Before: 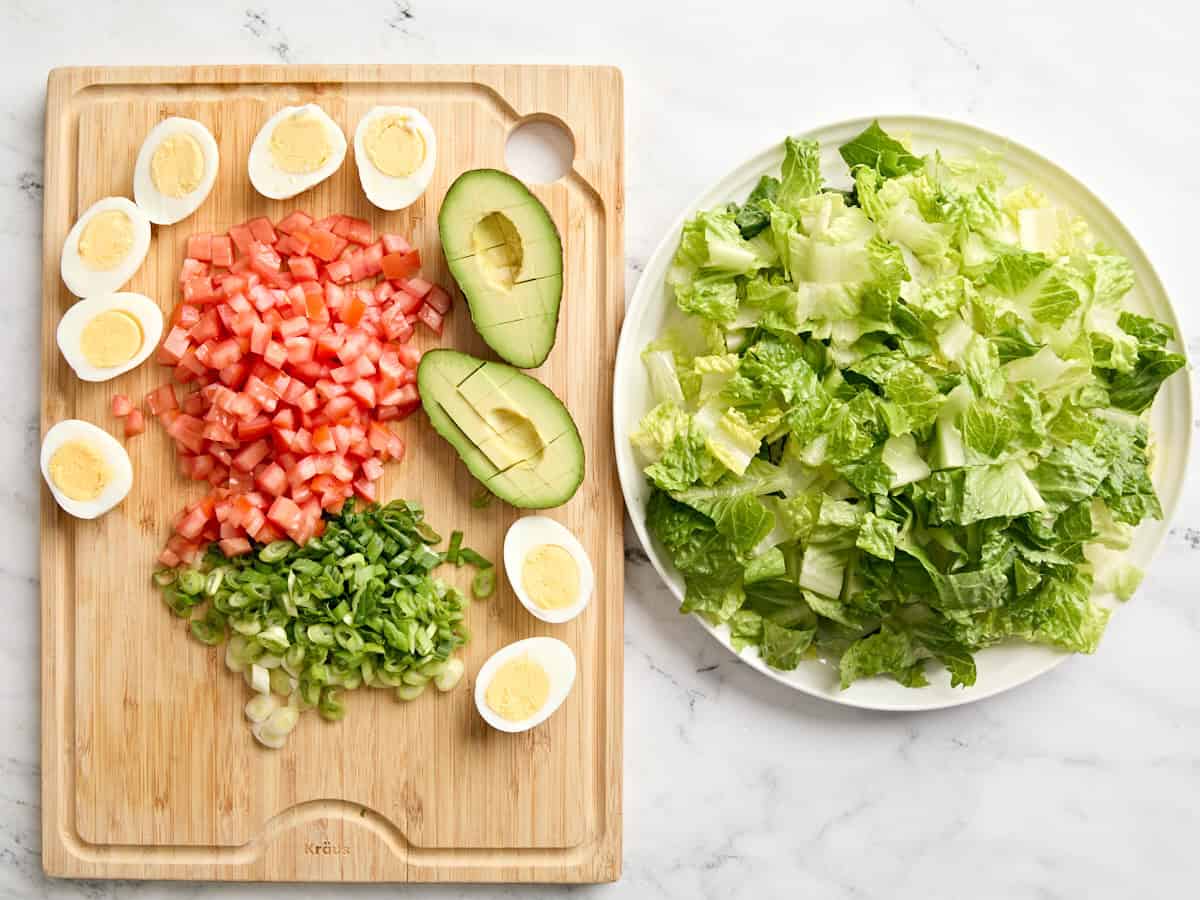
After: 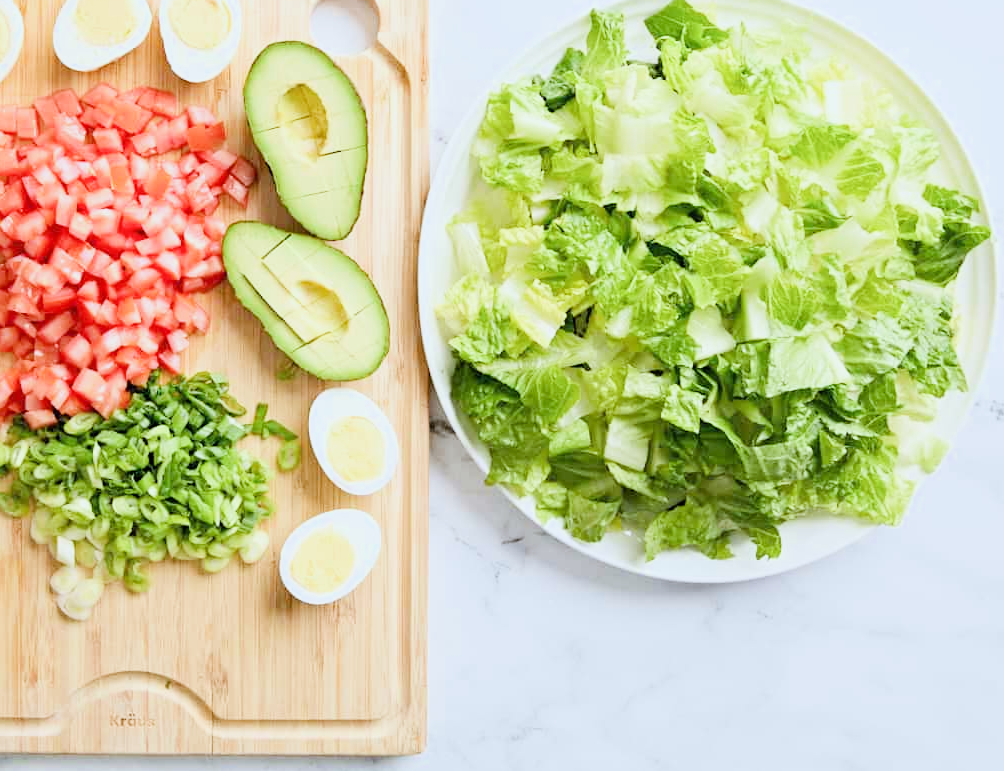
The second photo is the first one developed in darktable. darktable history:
crop: left 16.315%, top 14.246%
exposure: black level correction 0, exposure 1.2 EV, compensate highlight preservation false
white balance: red 0.924, blue 1.095
filmic rgb: black relative exposure -7.65 EV, white relative exposure 4.56 EV, hardness 3.61
